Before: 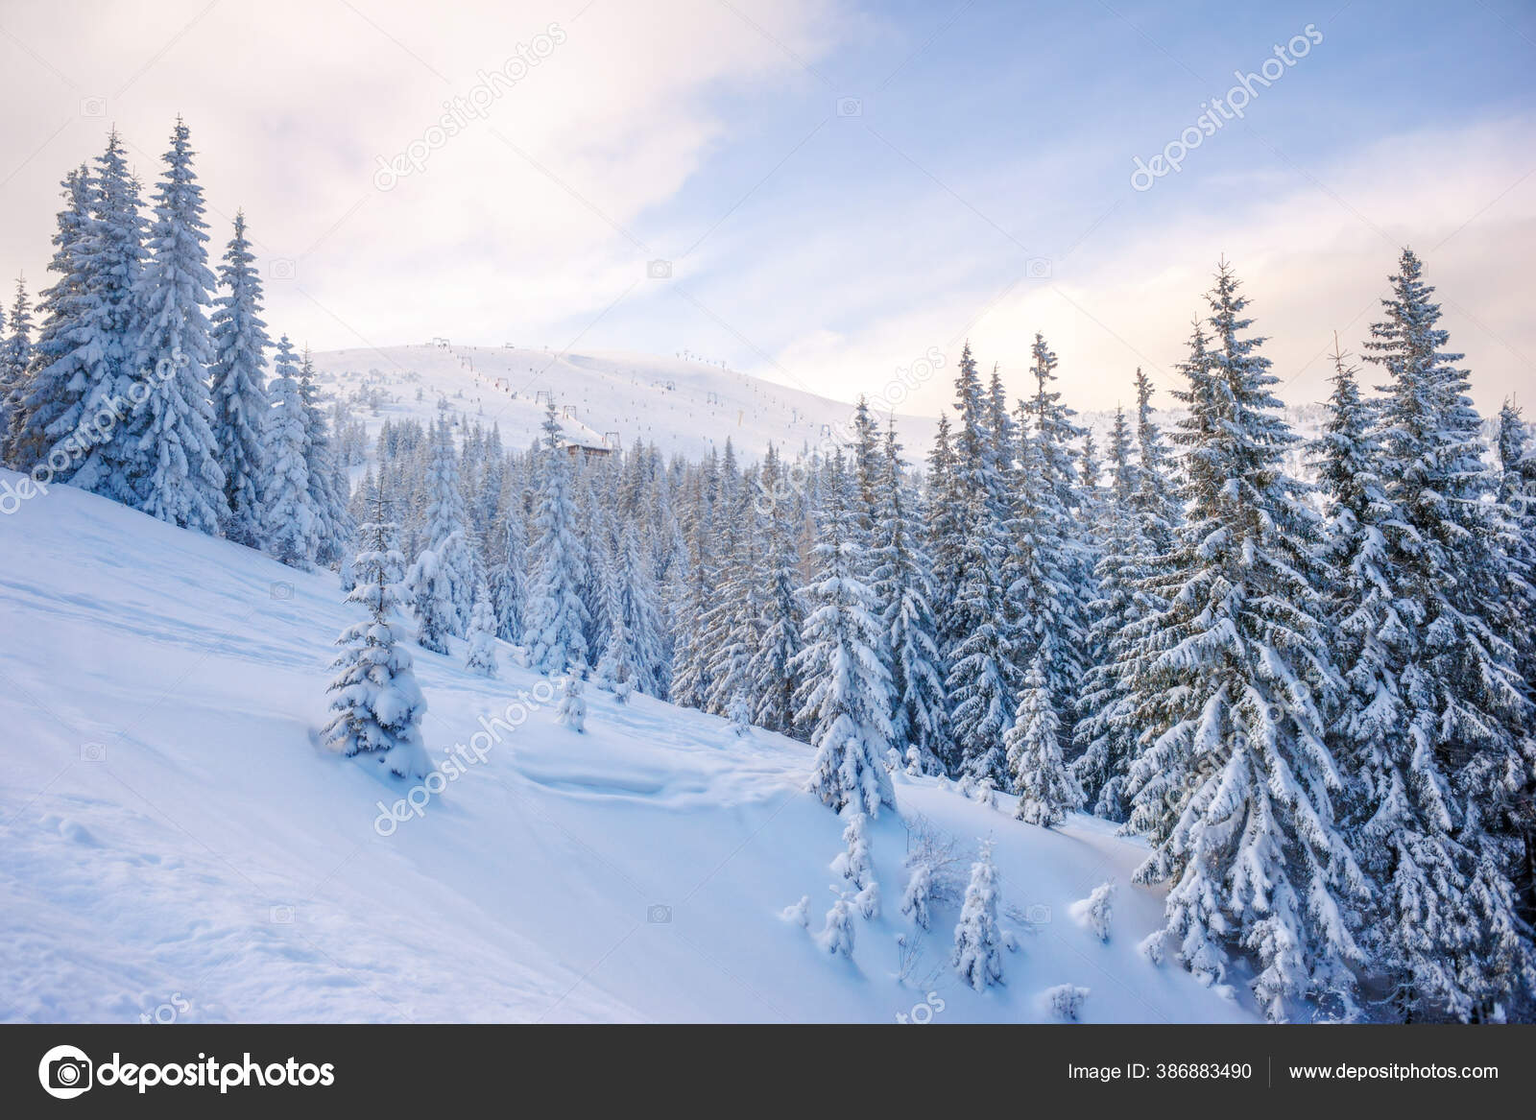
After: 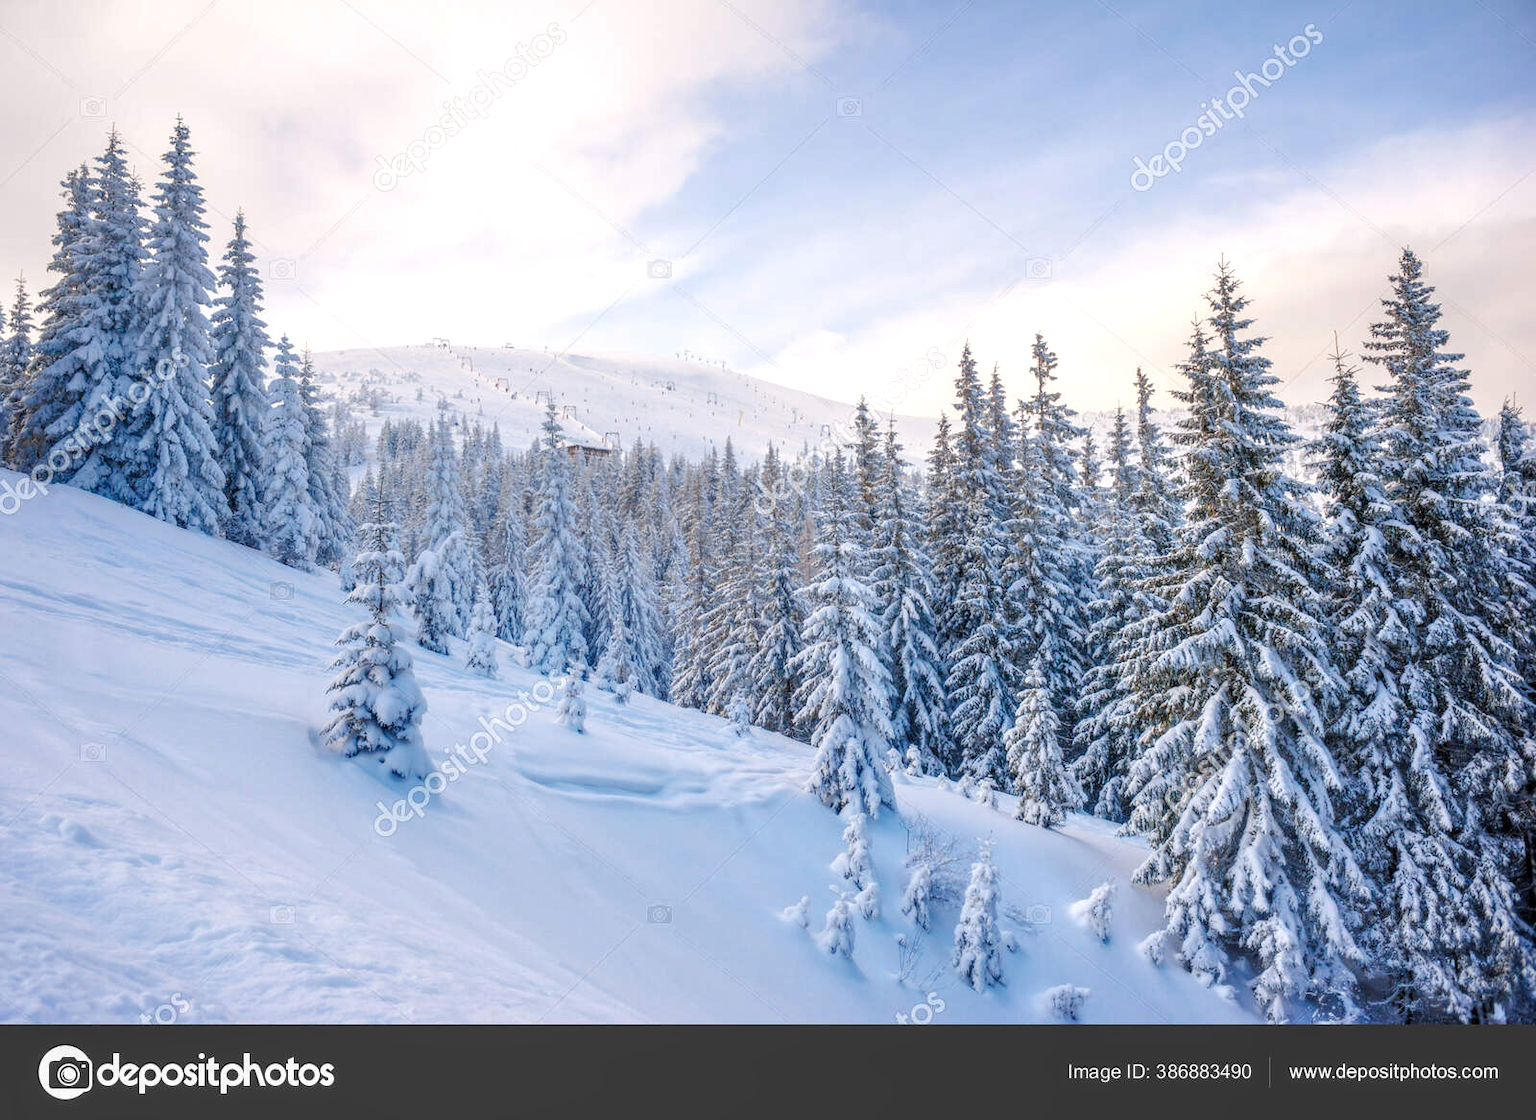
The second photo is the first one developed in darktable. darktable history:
exposure: black level correction -0.001, exposure 0.079 EV, compensate highlight preservation false
local contrast: on, module defaults
